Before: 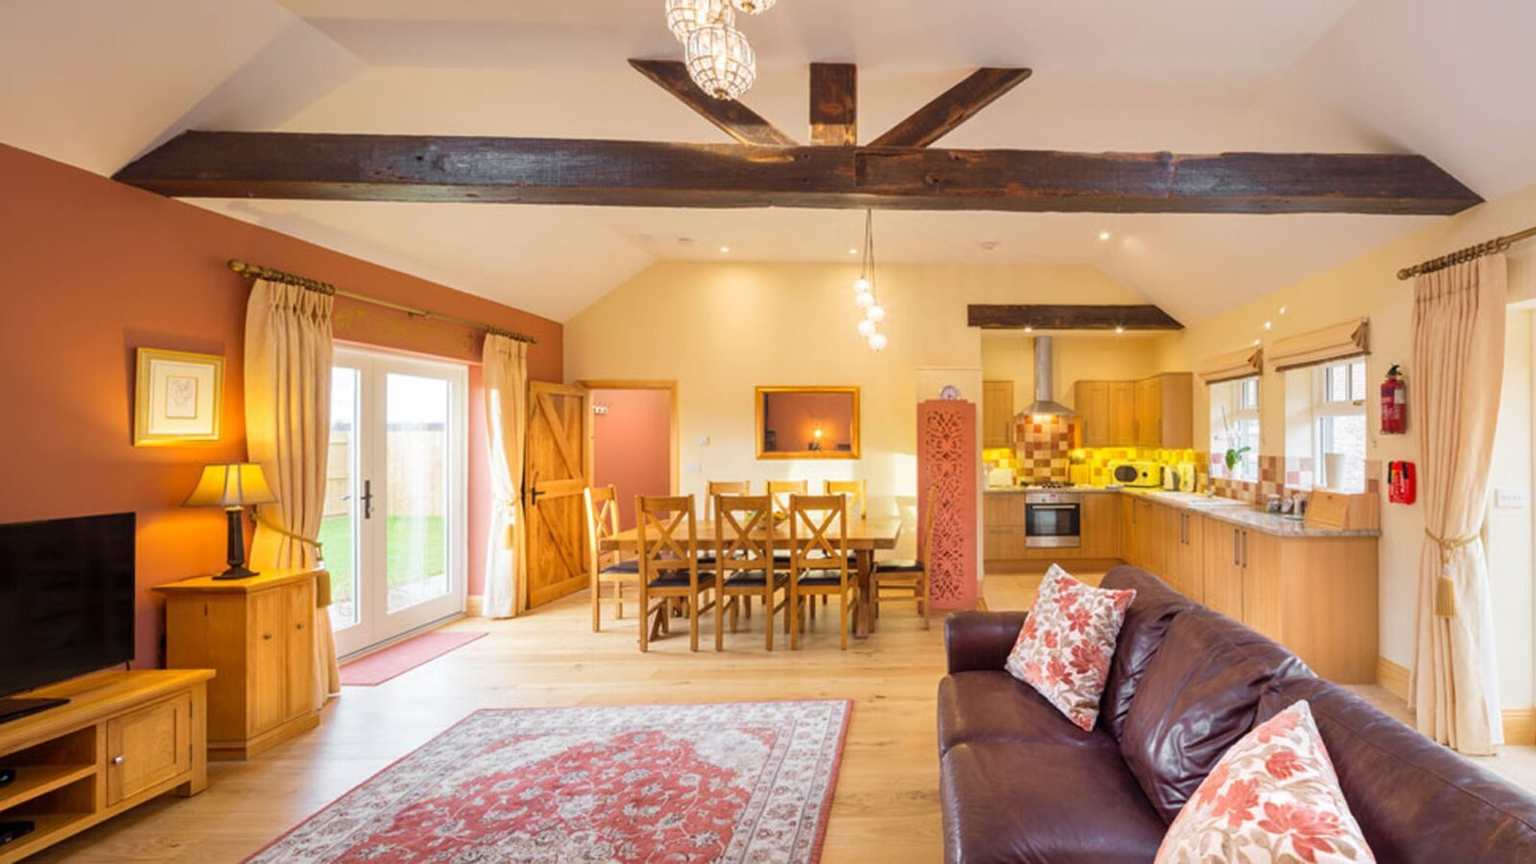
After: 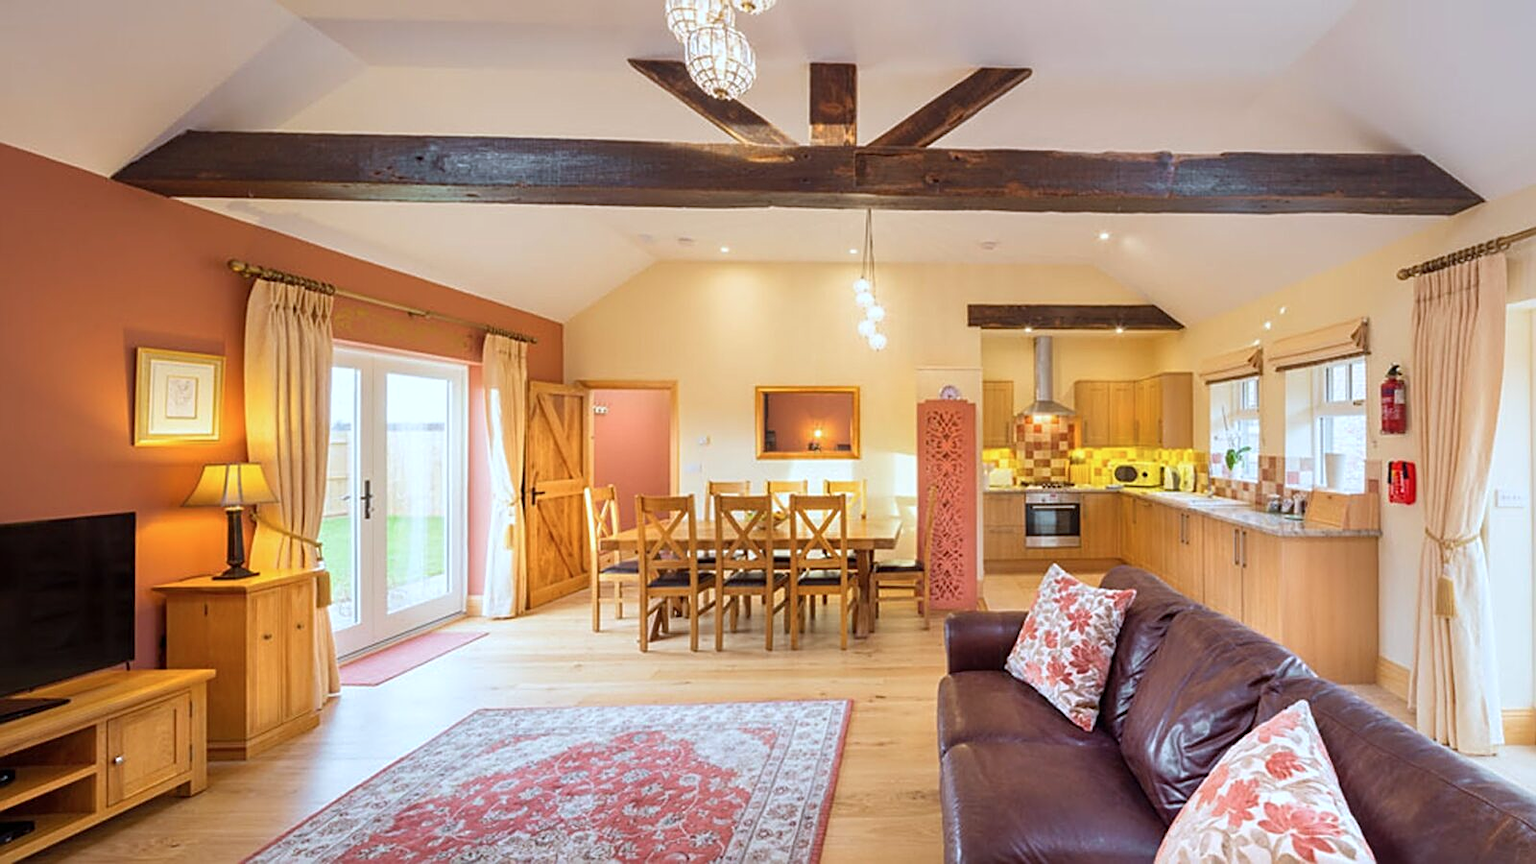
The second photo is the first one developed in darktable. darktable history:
sharpen: on, module defaults
color correction: highlights a* -4.18, highlights b* -10.81
